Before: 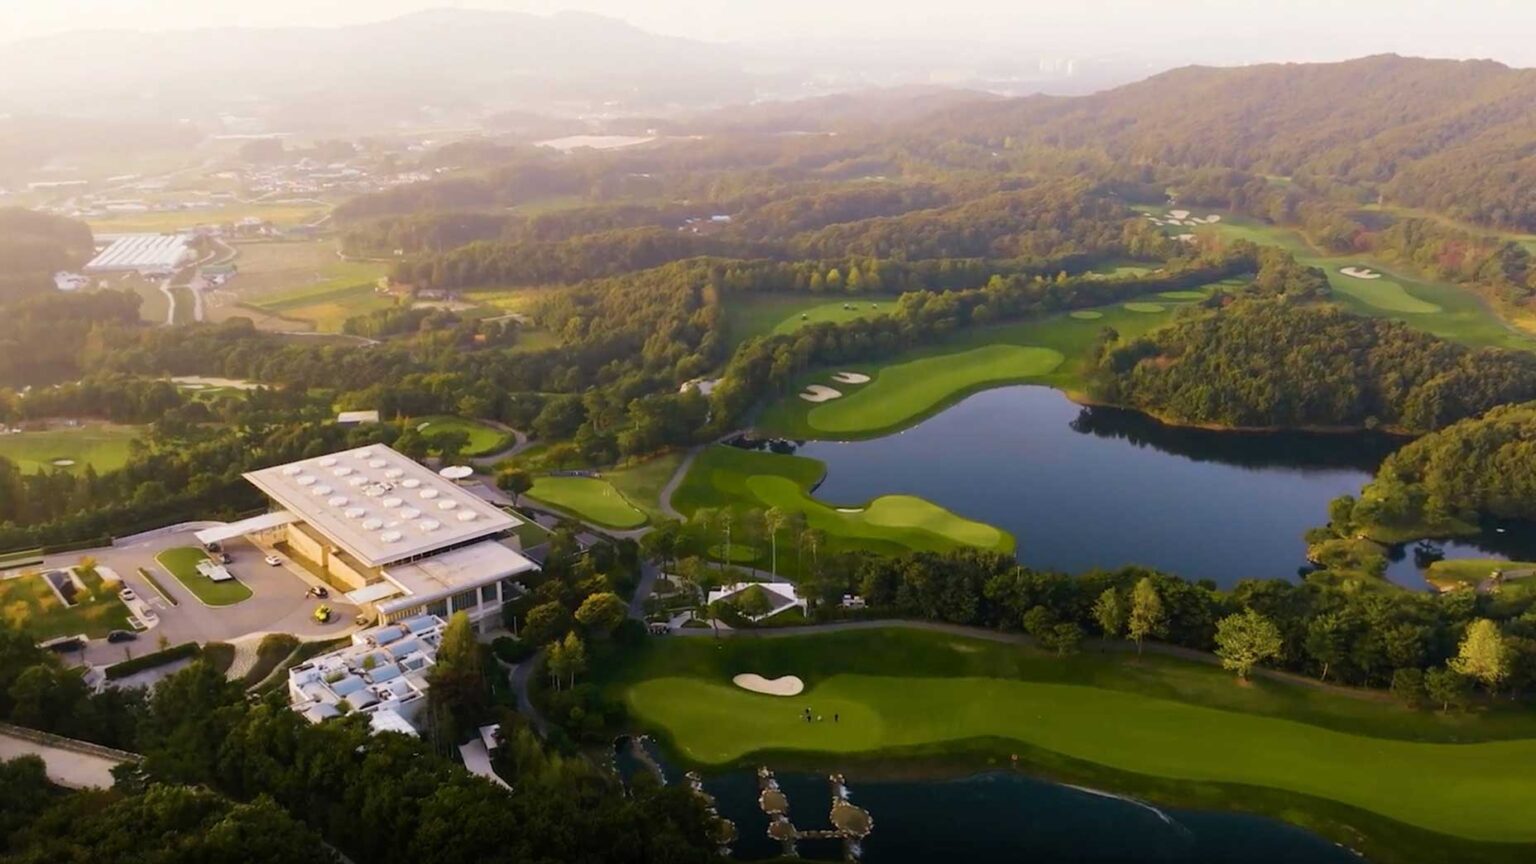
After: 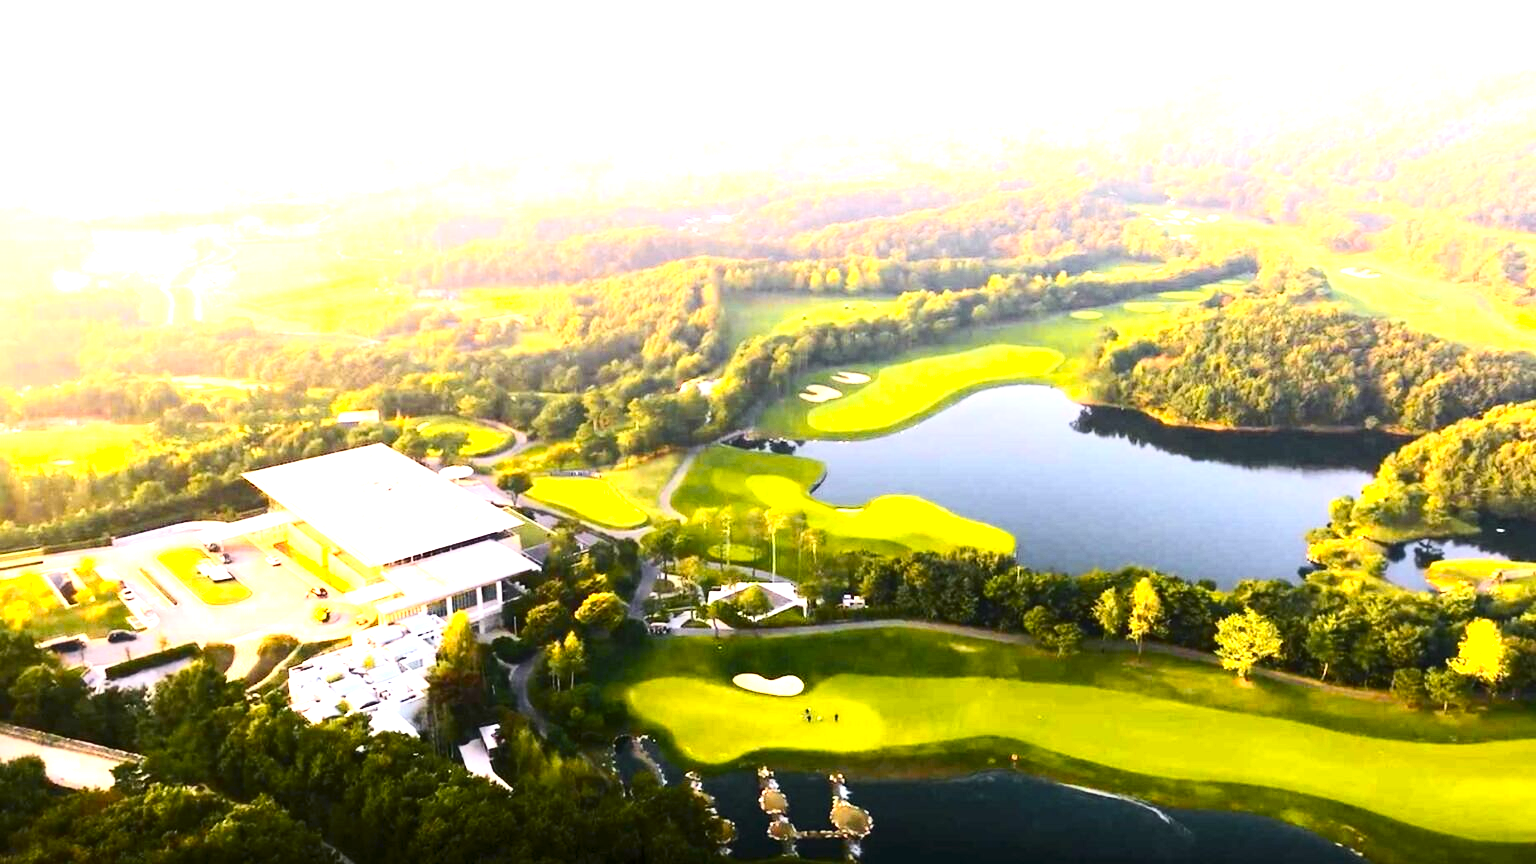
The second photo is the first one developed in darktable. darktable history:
color zones: curves: ch0 [(0, 0.511) (0.143, 0.531) (0.286, 0.56) (0.429, 0.5) (0.571, 0.5) (0.714, 0.5) (0.857, 0.5) (1, 0.5)]; ch1 [(0, 0.525) (0.143, 0.705) (0.286, 0.715) (0.429, 0.35) (0.571, 0.35) (0.714, 0.35) (0.857, 0.4) (1, 0.4)]; ch2 [(0, 0.572) (0.143, 0.512) (0.286, 0.473) (0.429, 0.45) (0.571, 0.5) (0.714, 0.5) (0.857, 0.518) (1, 0.518)]
exposure: black level correction 0, exposure 2.109 EV, compensate highlight preservation false
contrast brightness saturation: contrast 0.278
